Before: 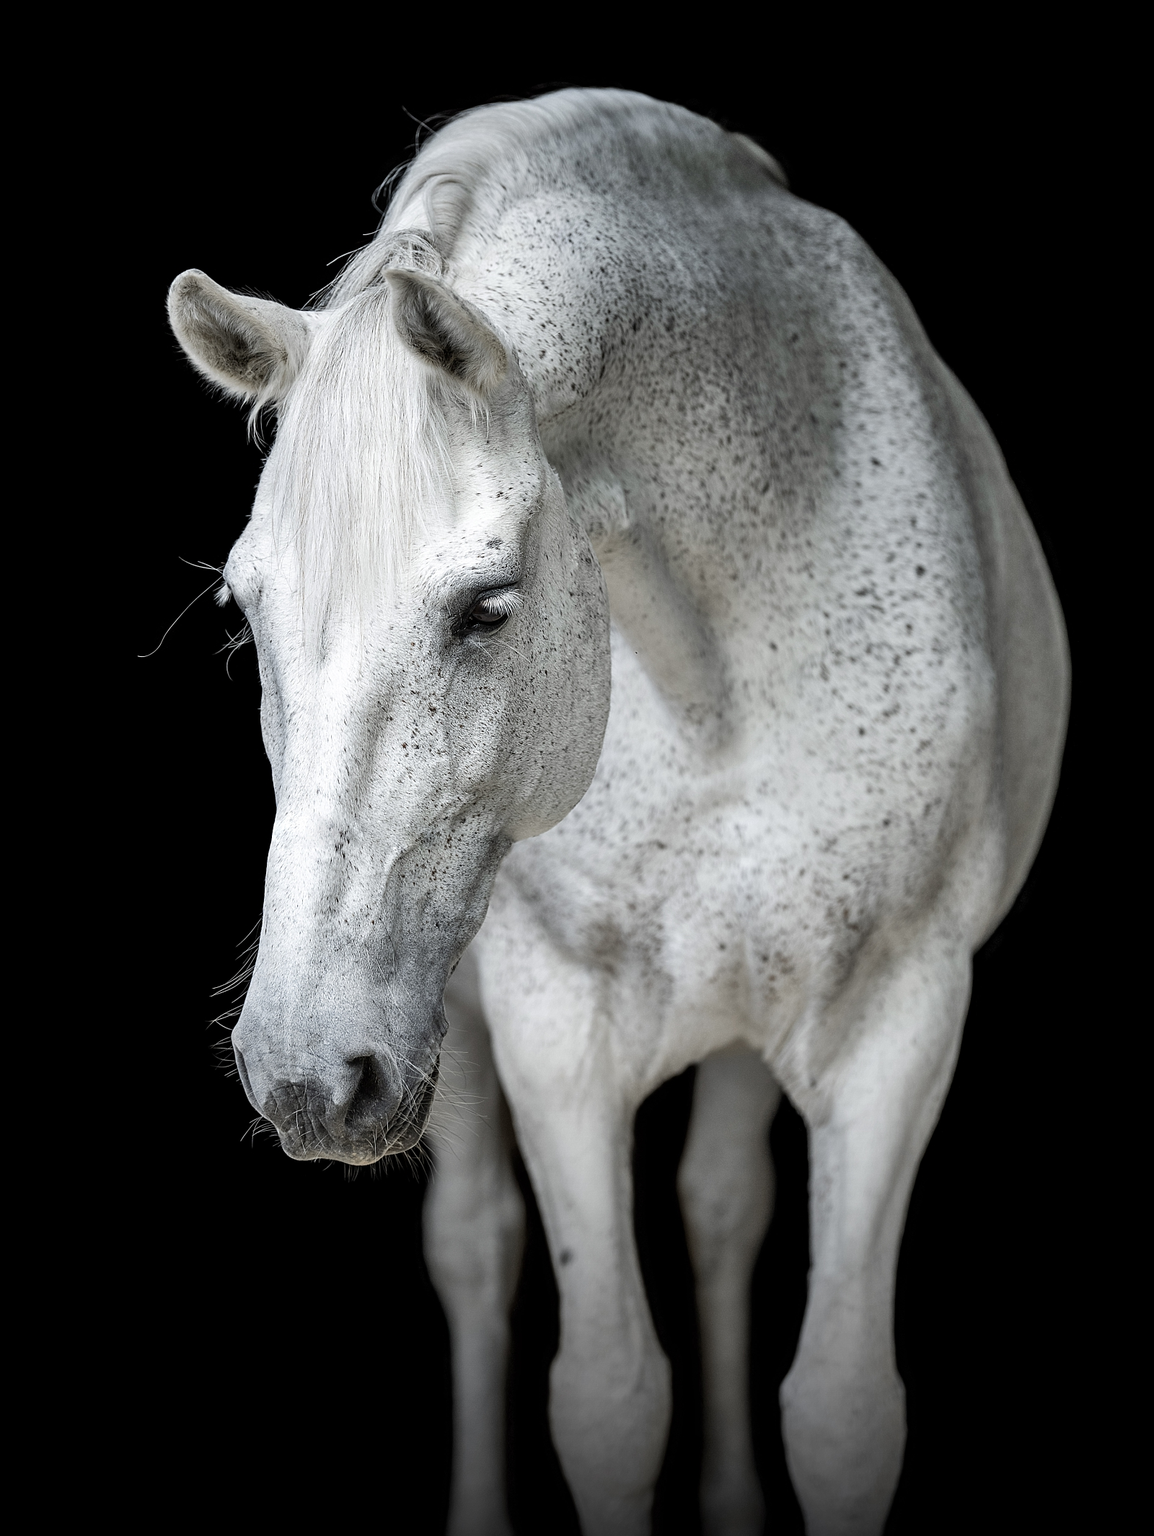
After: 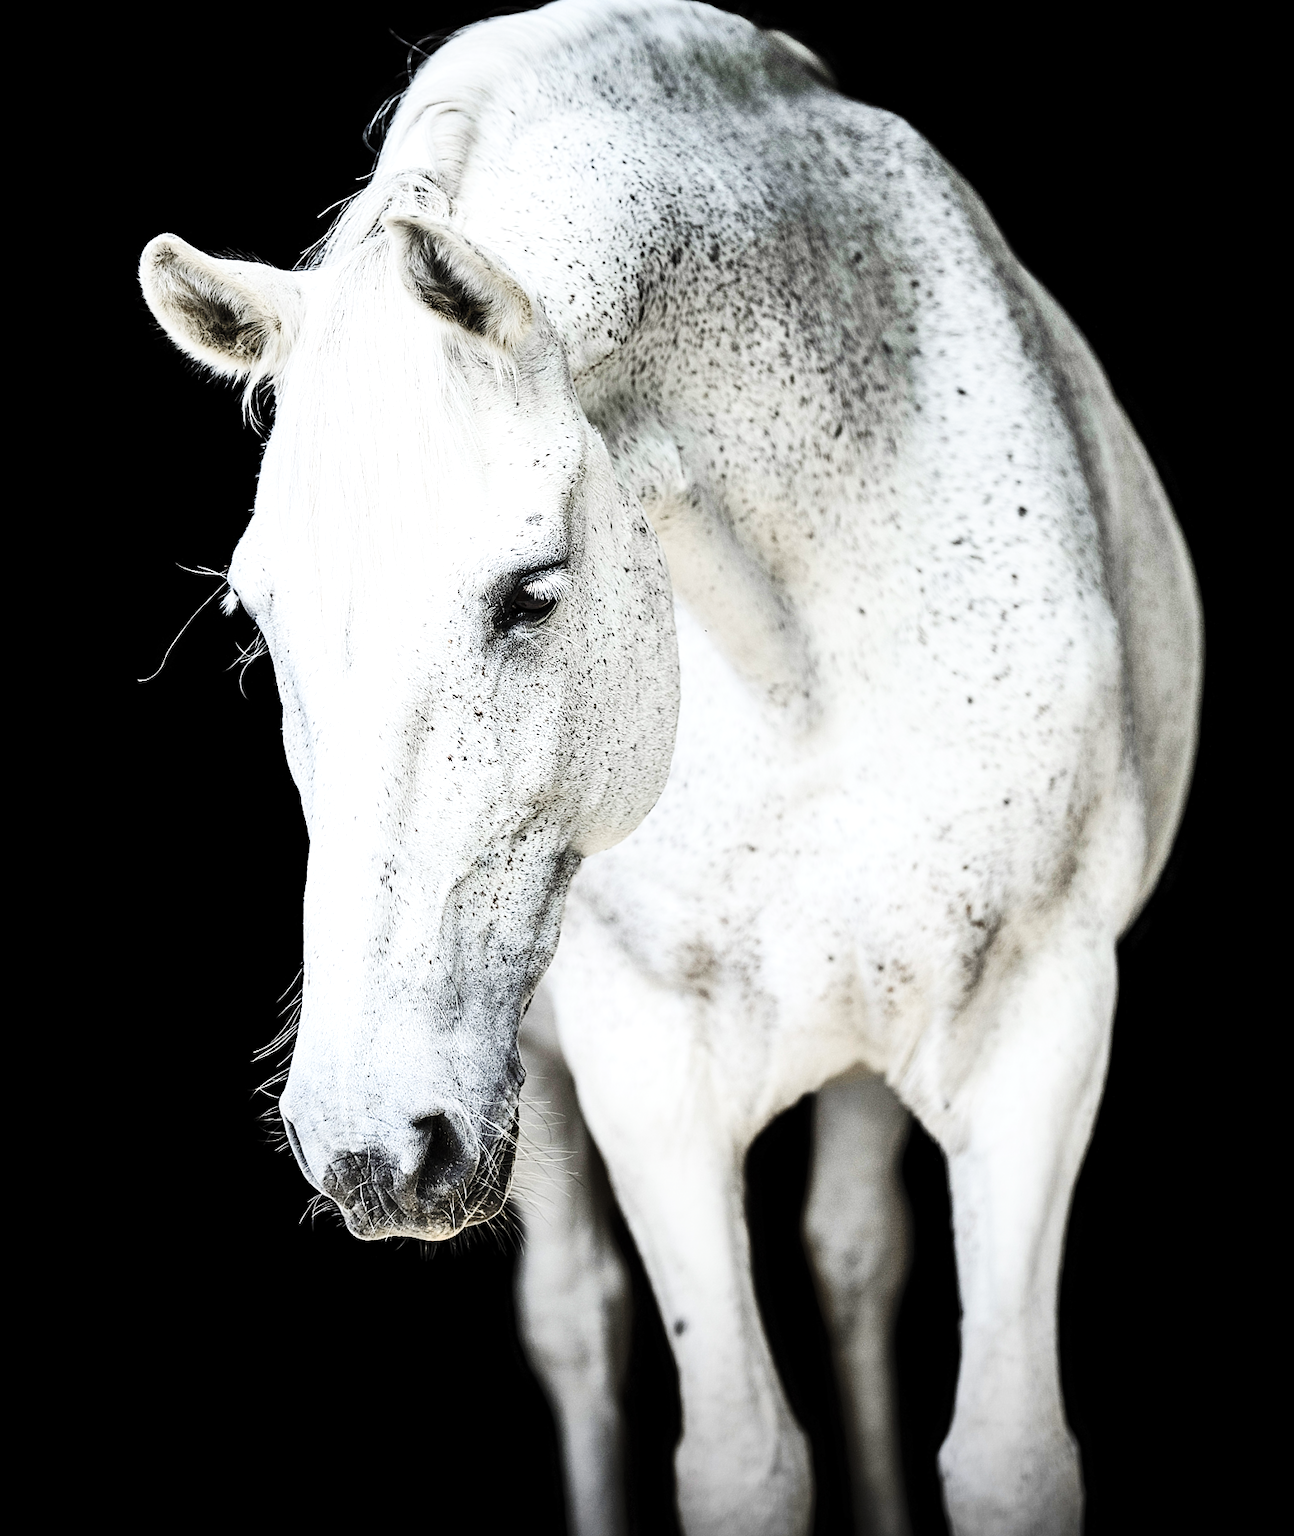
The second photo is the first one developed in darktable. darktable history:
rotate and perspective: rotation -4.57°, crop left 0.054, crop right 0.944, crop top 0.087, crop bottom 0.914
tone equalizer: -8 EV -0.417 EV, -7 EV -0.389 EV, -6 EV -0.333 EV, -5 EV -0.222 EV, -3 EV 0.222 EV, -2 EV 0.333 EV, -1 EV 0.389 EV, +0 EV 0.417 EV, edges refinement/feathering 500, mask exposure compensation -1.57 EV, preserve details no
exposure: exposure 0.2 EV, compensate highlight preservation false
base curve: curves: ch0 [(0, 0) (0.036, 0.025) (0.121, 0.166) (0.206, 0.329) (0.605, 0.79) (1, 1)], preserve colors none
white balance: emerald 1
contrast brightness saturation: contrast 0.2, brightness 0.15, saturation 0.14
